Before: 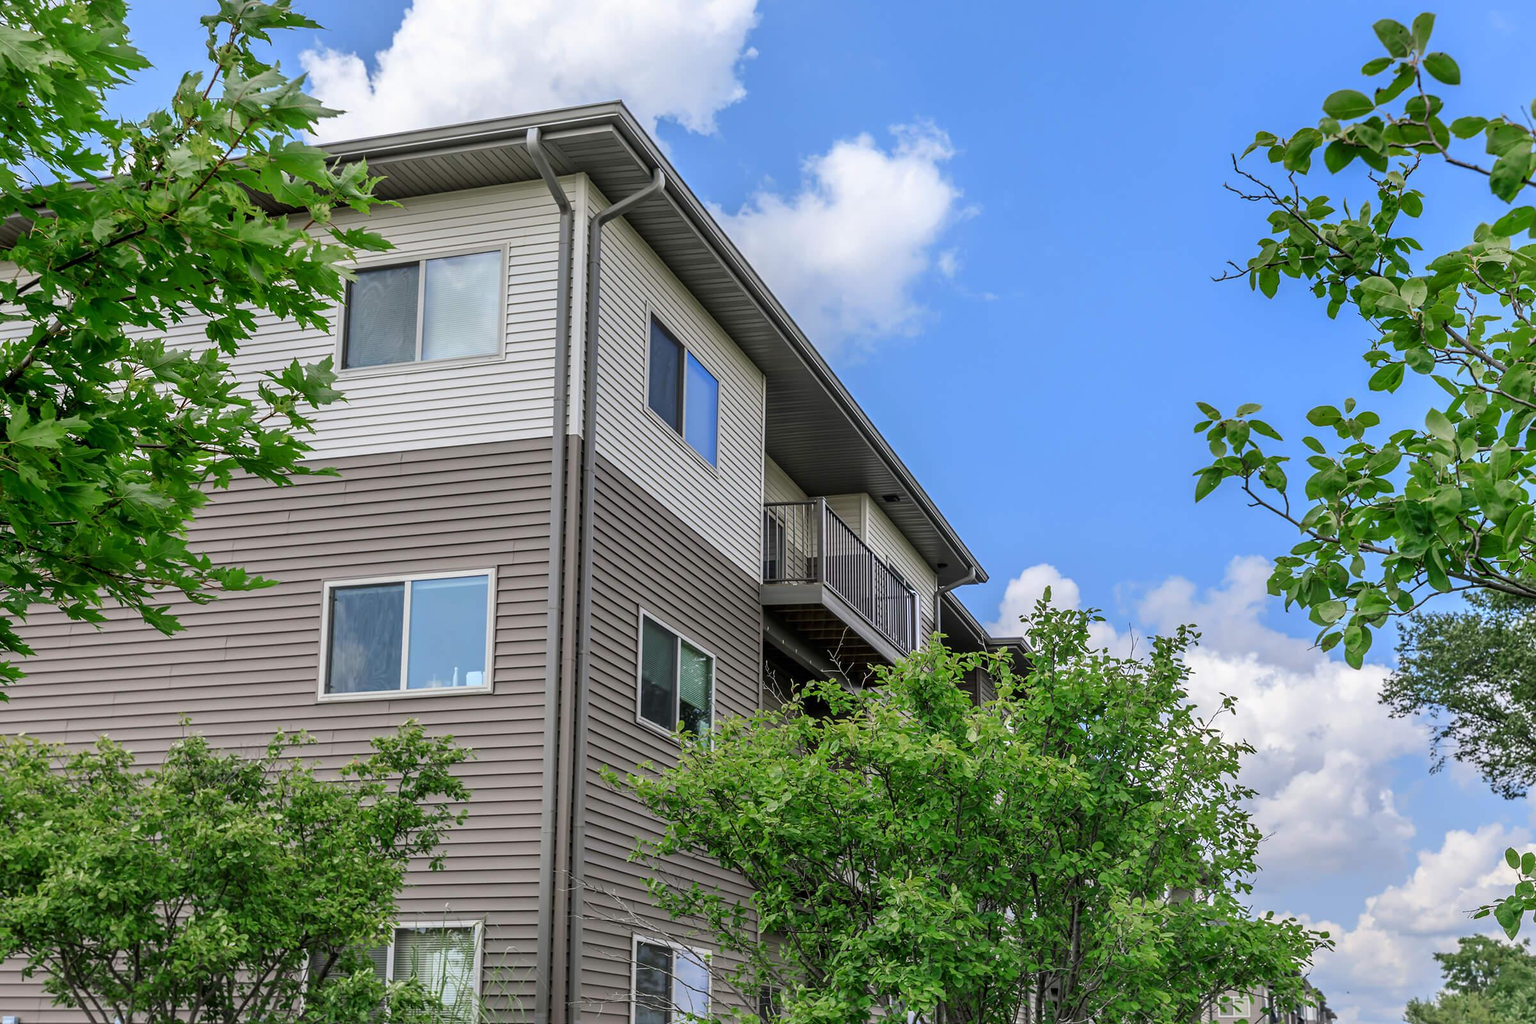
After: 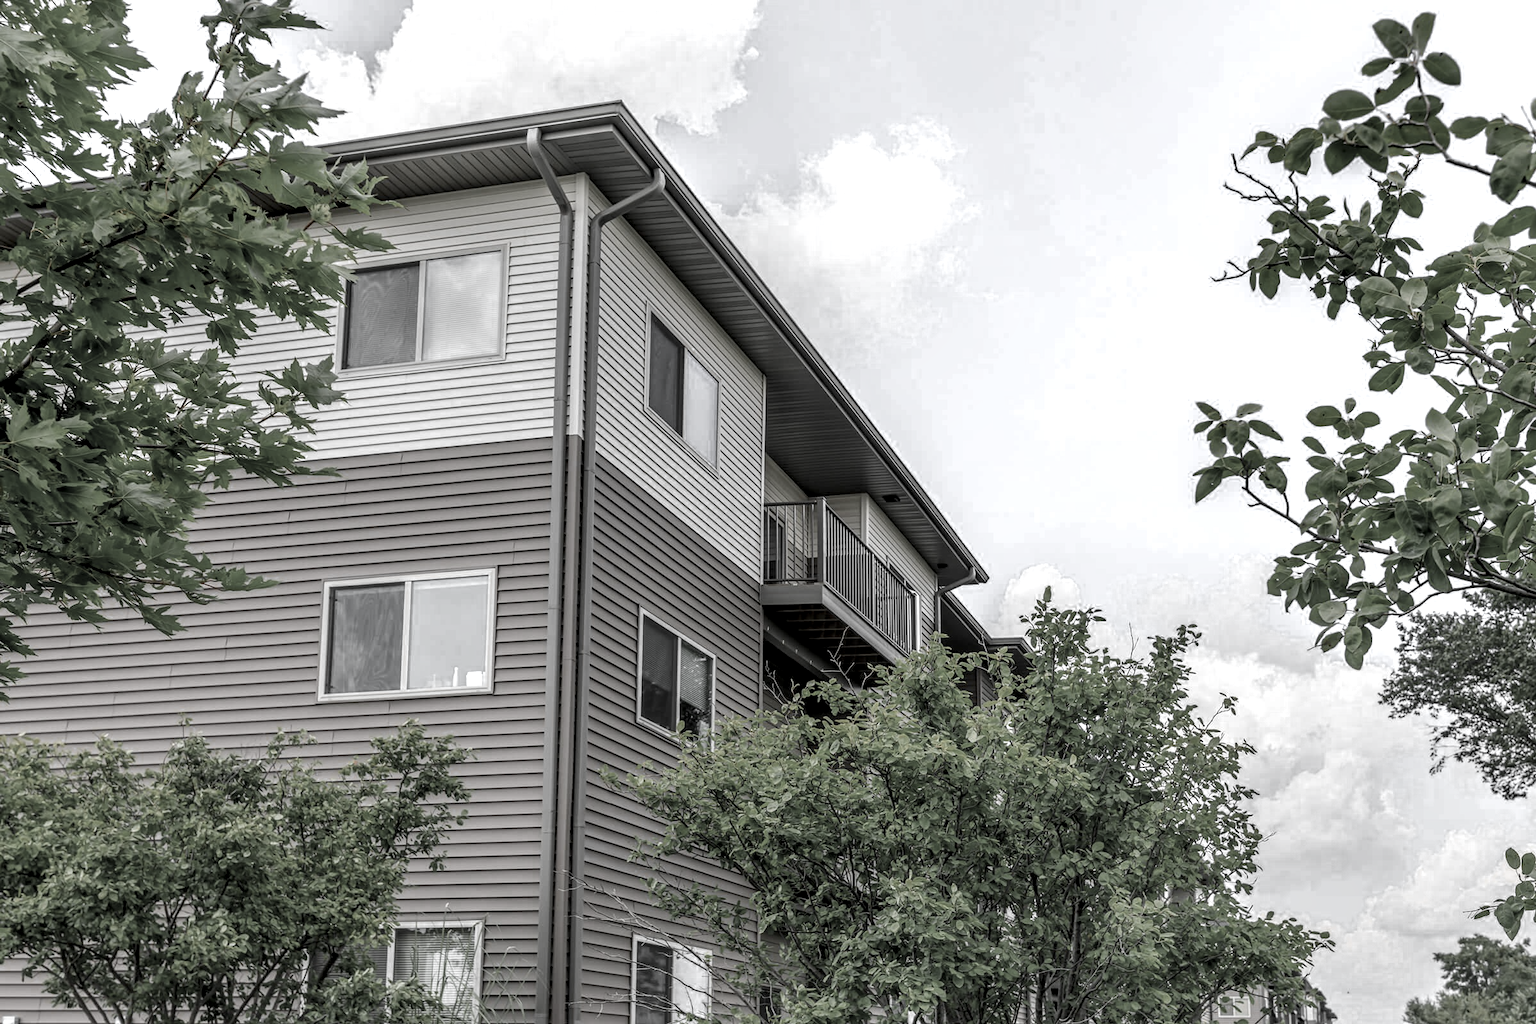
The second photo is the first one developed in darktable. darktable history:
exposure: compensate highlight preservation false
local contrast: detail 130%
color zones: curves: ch0 [(0, 0.613) (0.01, 0.613) (0.245, 0.448) (0.498, 0.529) (0.642, 0.665) (0.879, 0.777) (0.99, 0.613)]; ch1 [(0, 0.035) (0.121, 0.189) (0.259, 0.197) (0.415, 0.061) (0.589, 0.022) (0.732, 0.022) (0.857, 0.026) (0.991, 0.053)]
